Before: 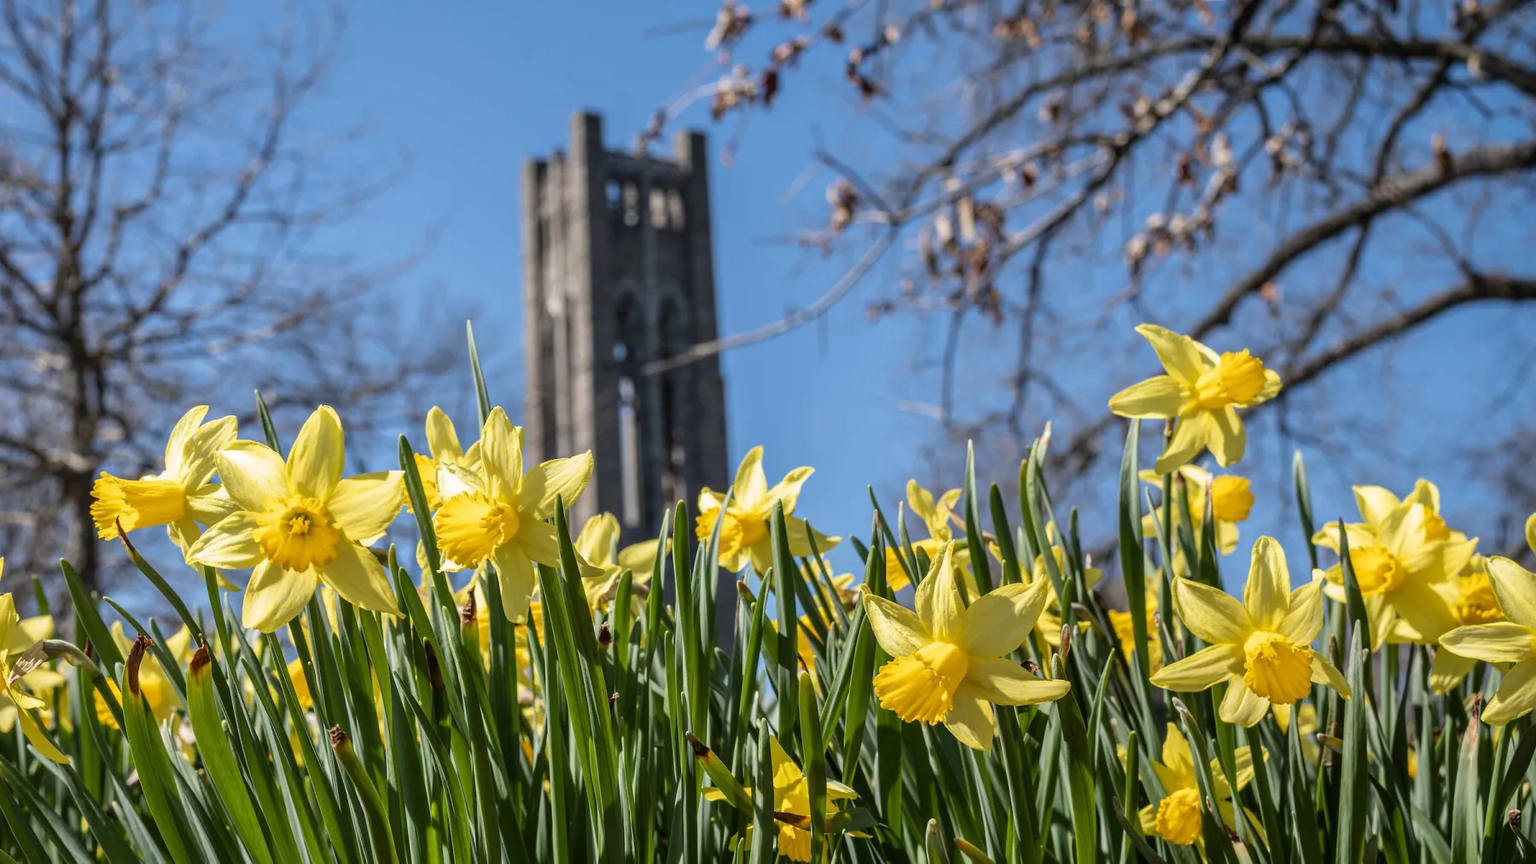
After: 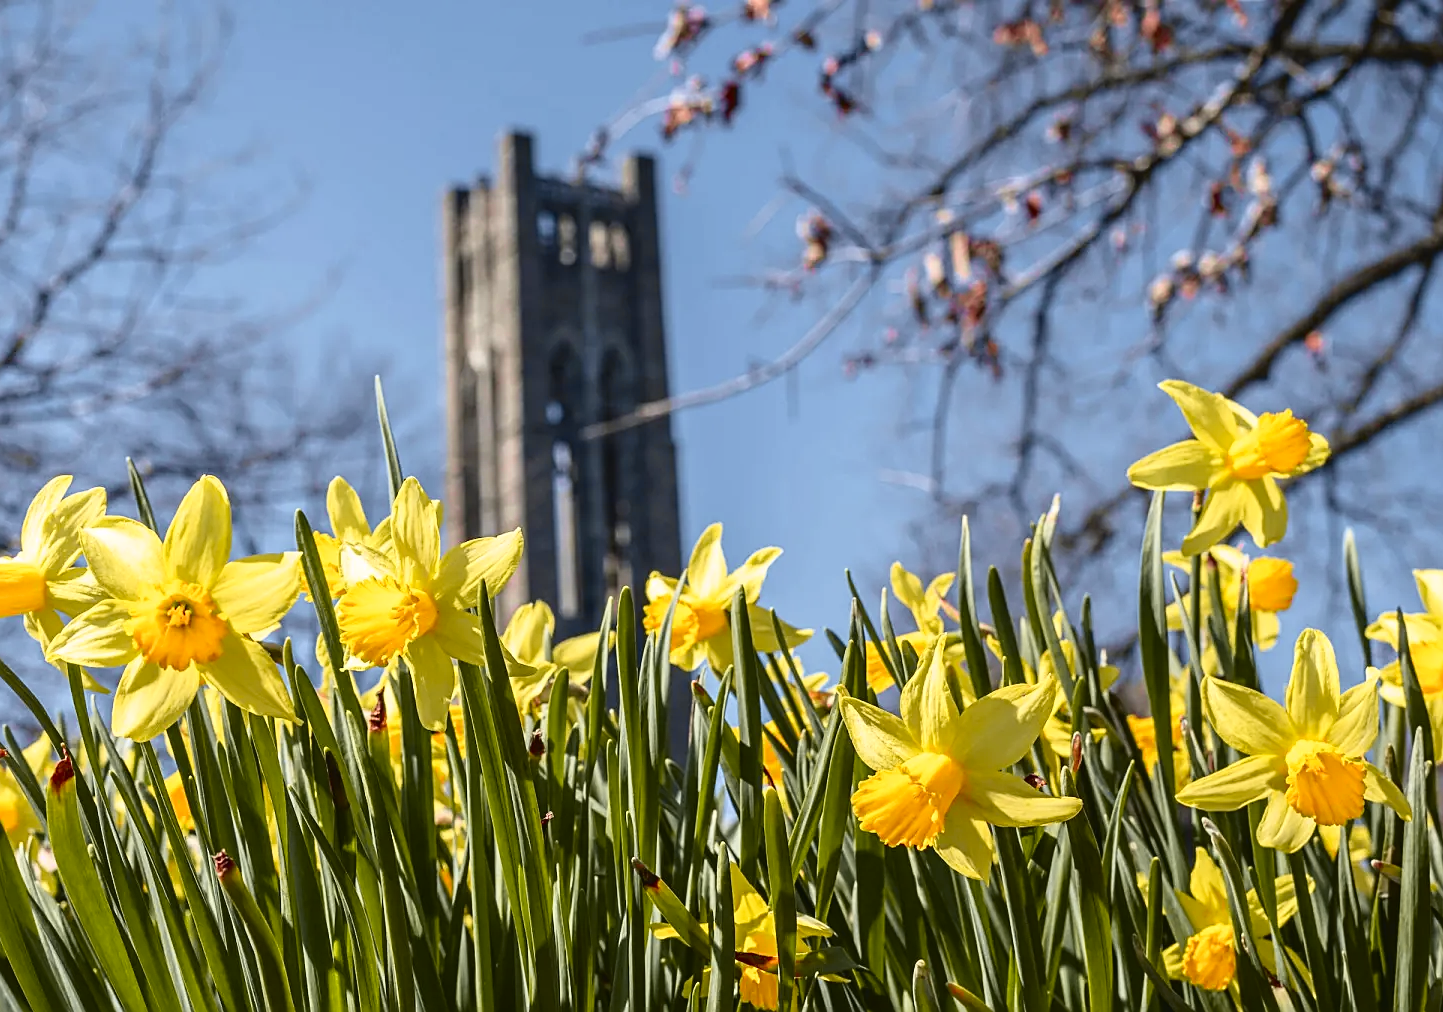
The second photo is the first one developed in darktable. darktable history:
crop and rotate: left 9.597%, right 10.195%
shadows and highlights: shadows 0, highlights 40
tone curve: curves: ch0 [(0, 0.036) (0.119, 0.115) (0.466, 0.498) (0.715, 0.767) (0.817, 0.865) (1, 0.998)]; ch1 [(0, 0) (0.377, 0.416) (0.44, 0.461) (0.487, 0.49) (0.514, 0.517) (0.536, 0.577) (0.66, 0.724) (1, 1)]; ch2 [(0, 0) (0.38, 0.405) (0.463, 0.443) (0.492, 0.486) (0.526, 0.541) (0.578, 0.598) (0.653, 0.698) (1, 1)], color space Lab, independent channels, preserve colors none
sharpen: on, module defaults
